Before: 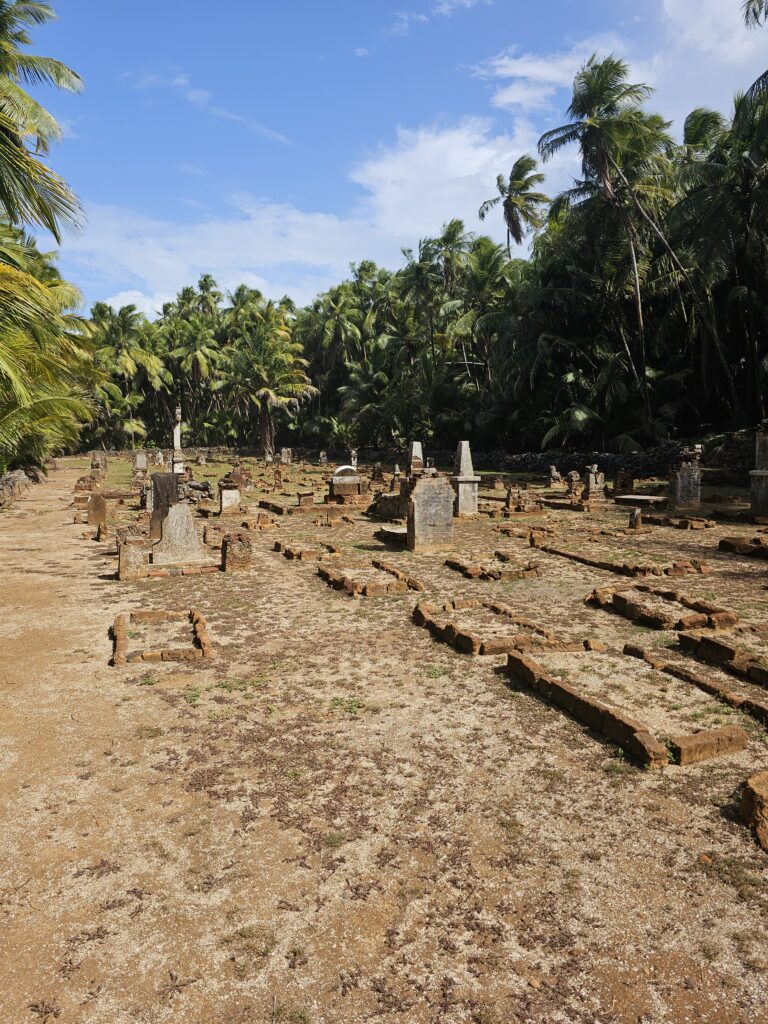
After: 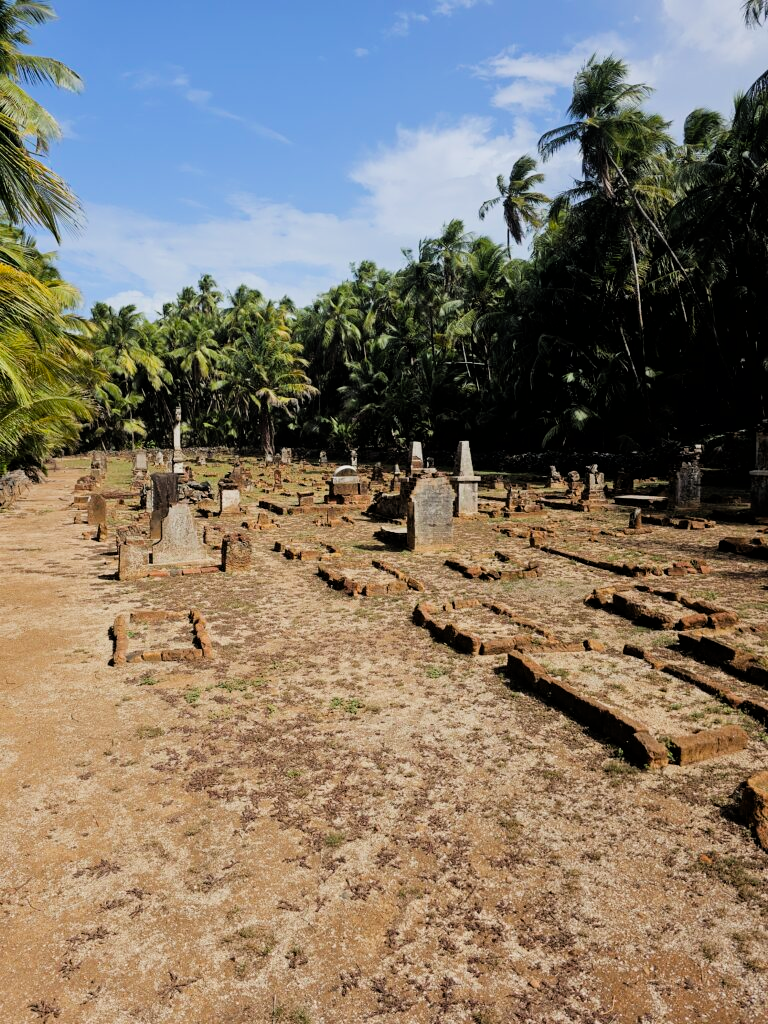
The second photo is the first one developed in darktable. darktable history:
filmic rgb: black relative exposure -11.8 EV, white relative exposure 5.4 EV, hardness 4.5, latitude 49.92%, contrast 1.143
